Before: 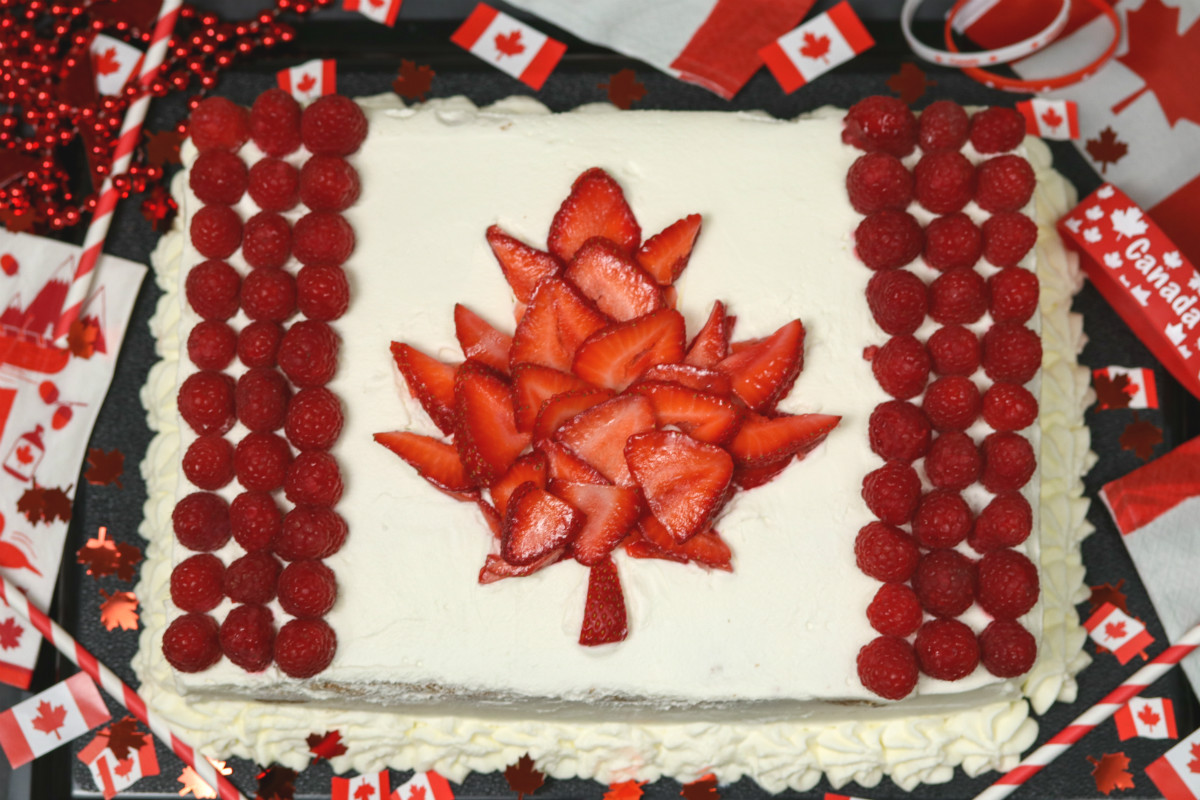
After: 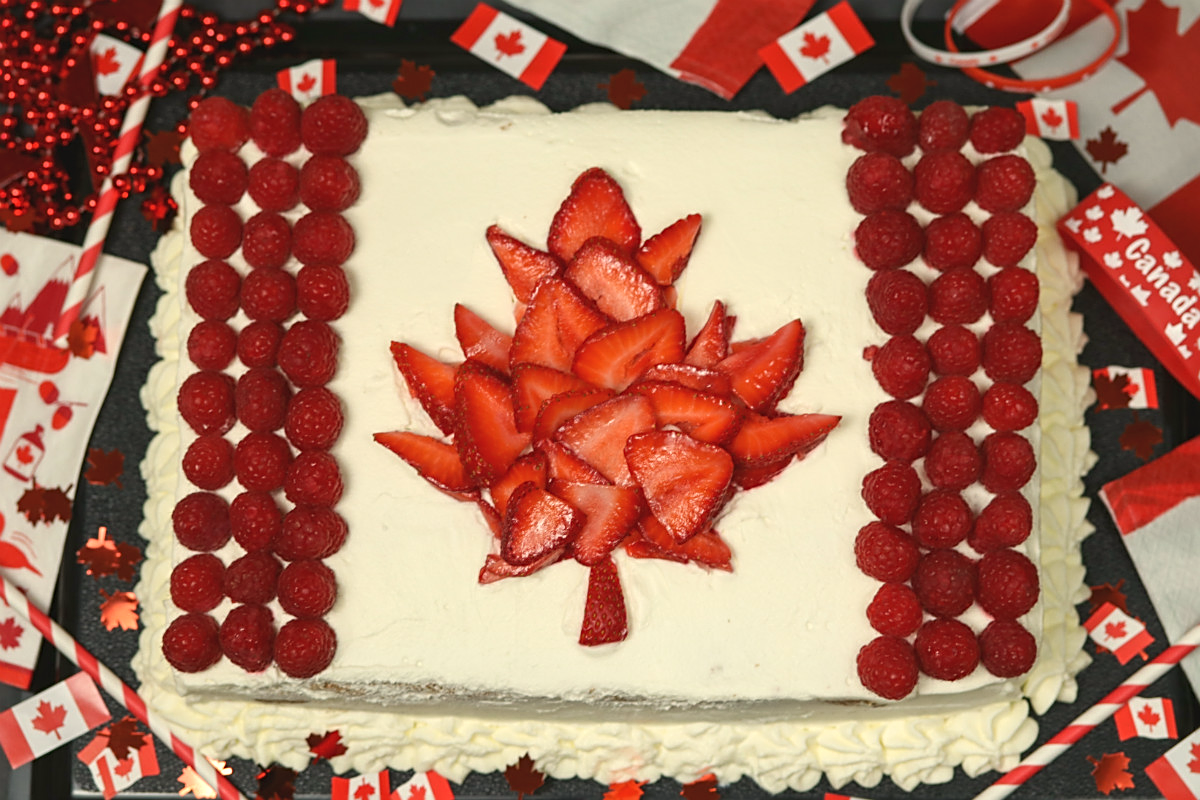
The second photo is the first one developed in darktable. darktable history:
sharpen: on, module defaults
white balance: red 1.029, blue 0.92
